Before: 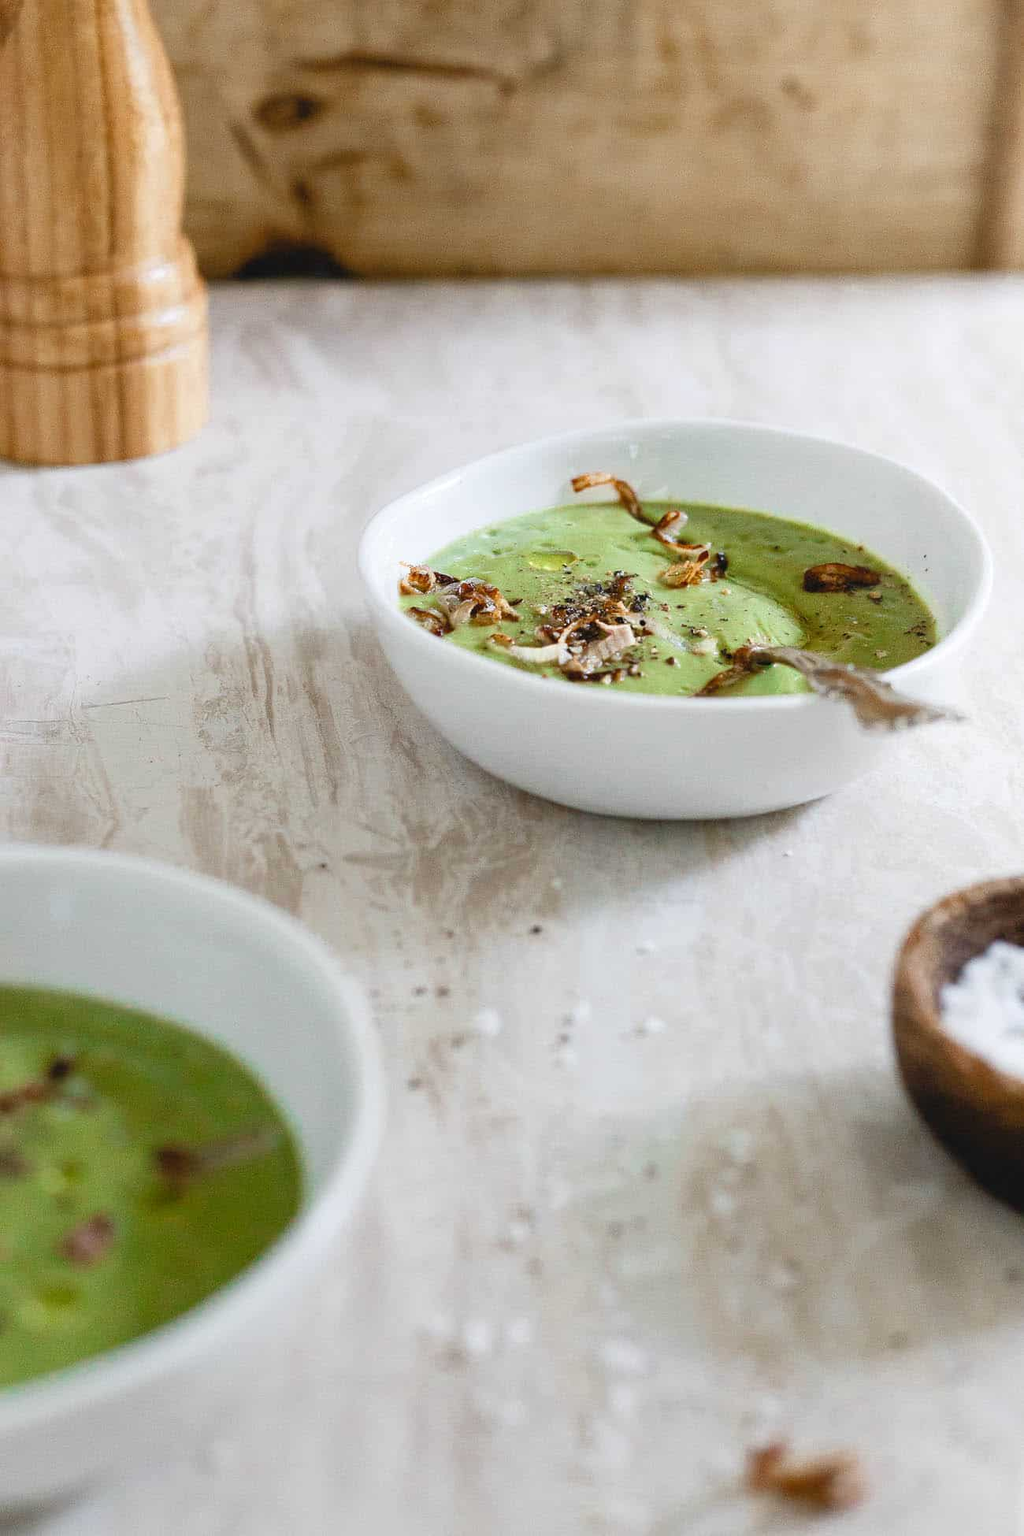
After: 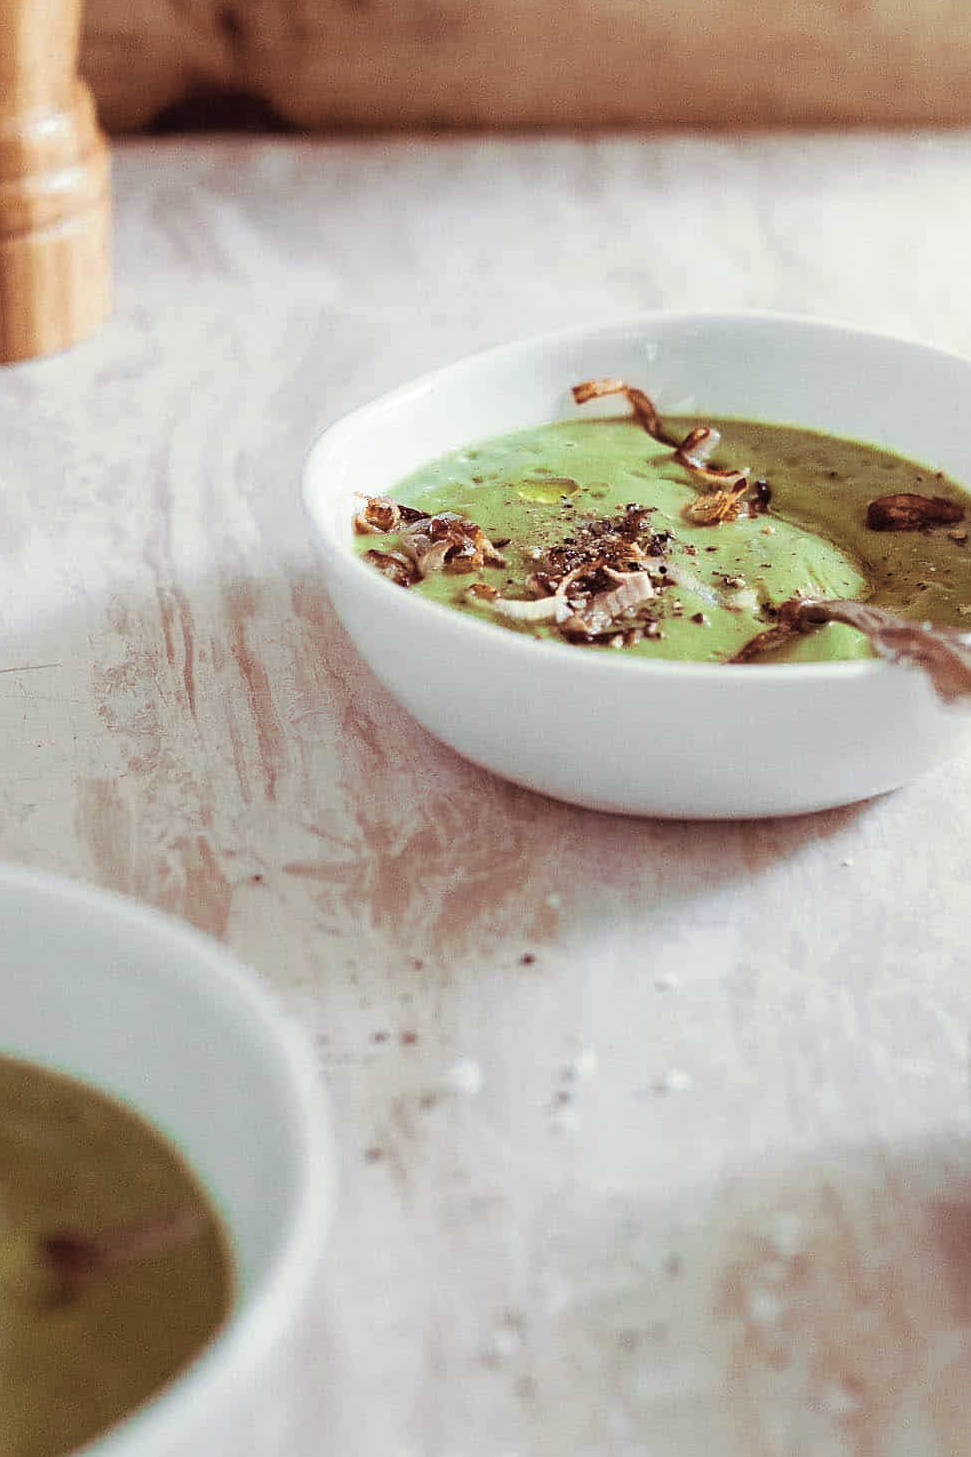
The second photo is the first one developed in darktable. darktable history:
crop and rotate: left 11.831%, top 11.346%, right 13.429%, bottom 13.899%
sharpen: amount 0.2
split-toning: on, module defaults
